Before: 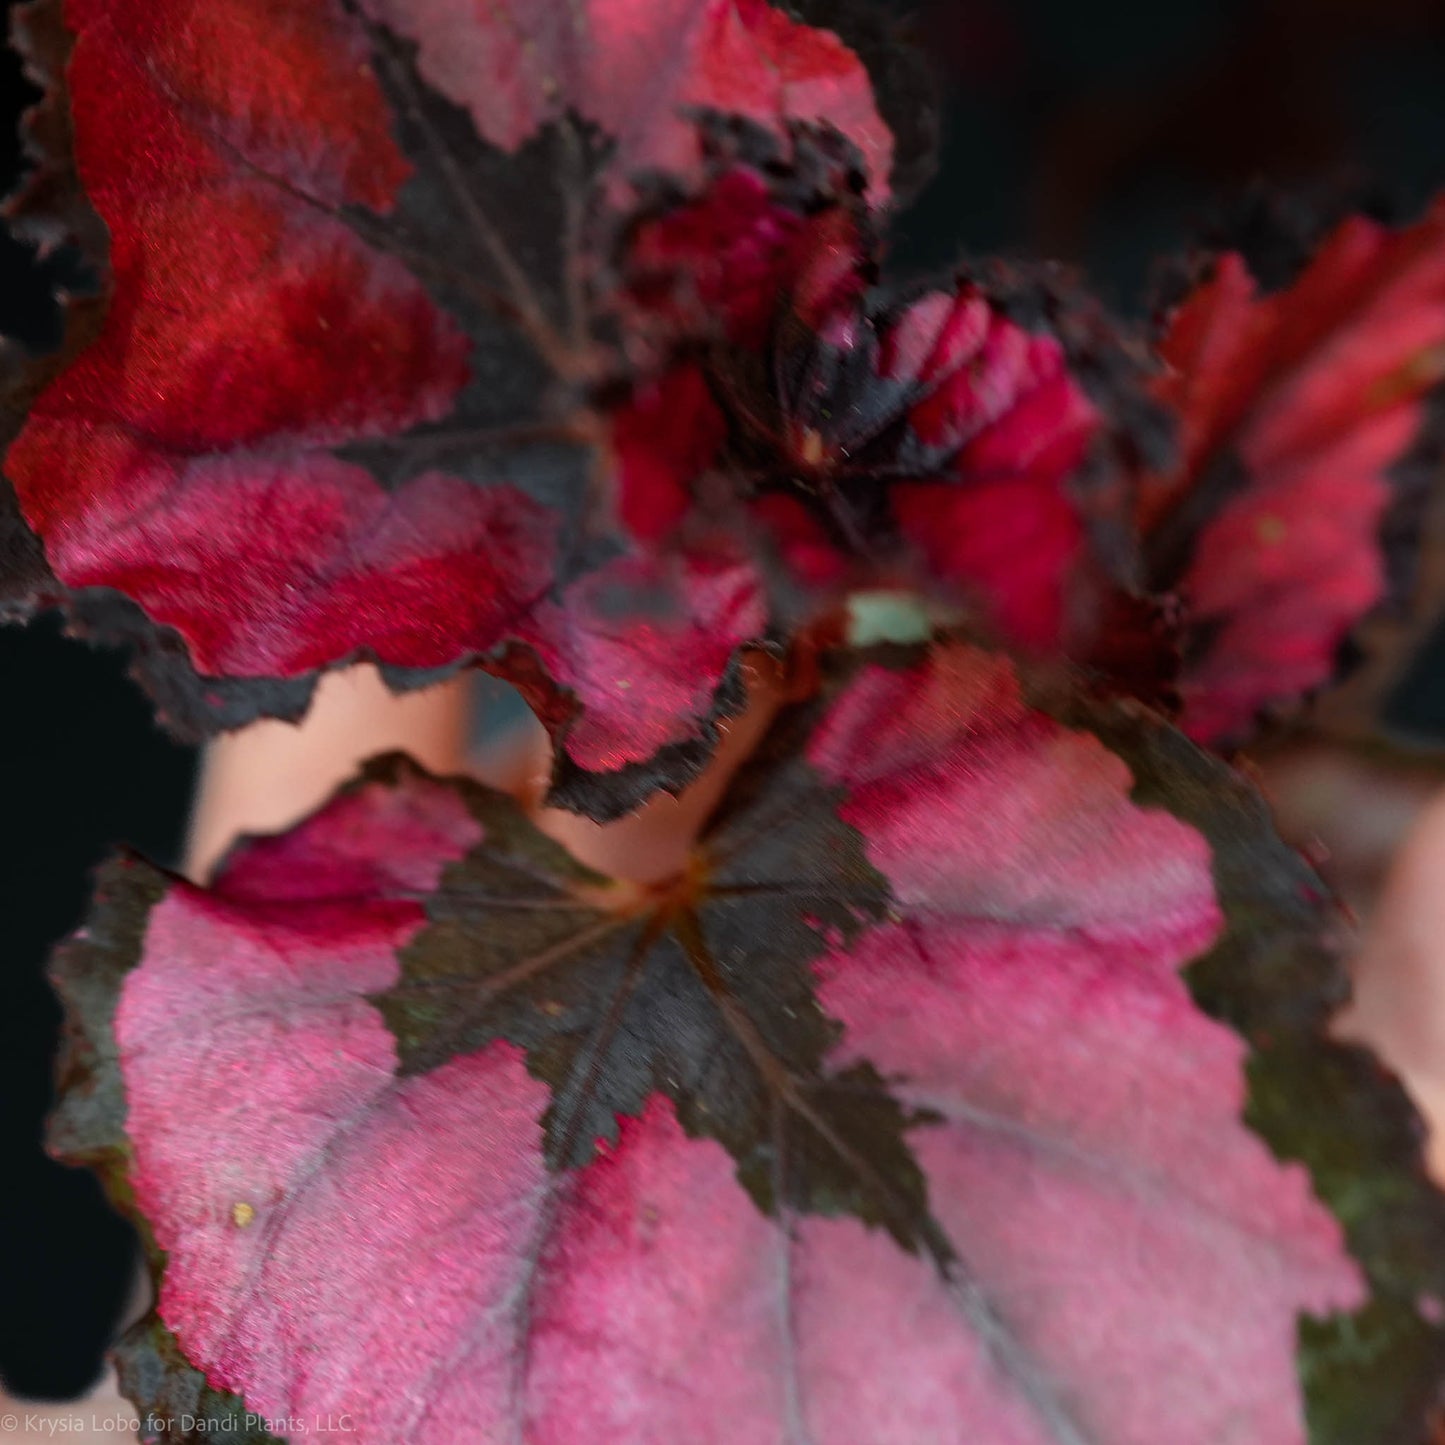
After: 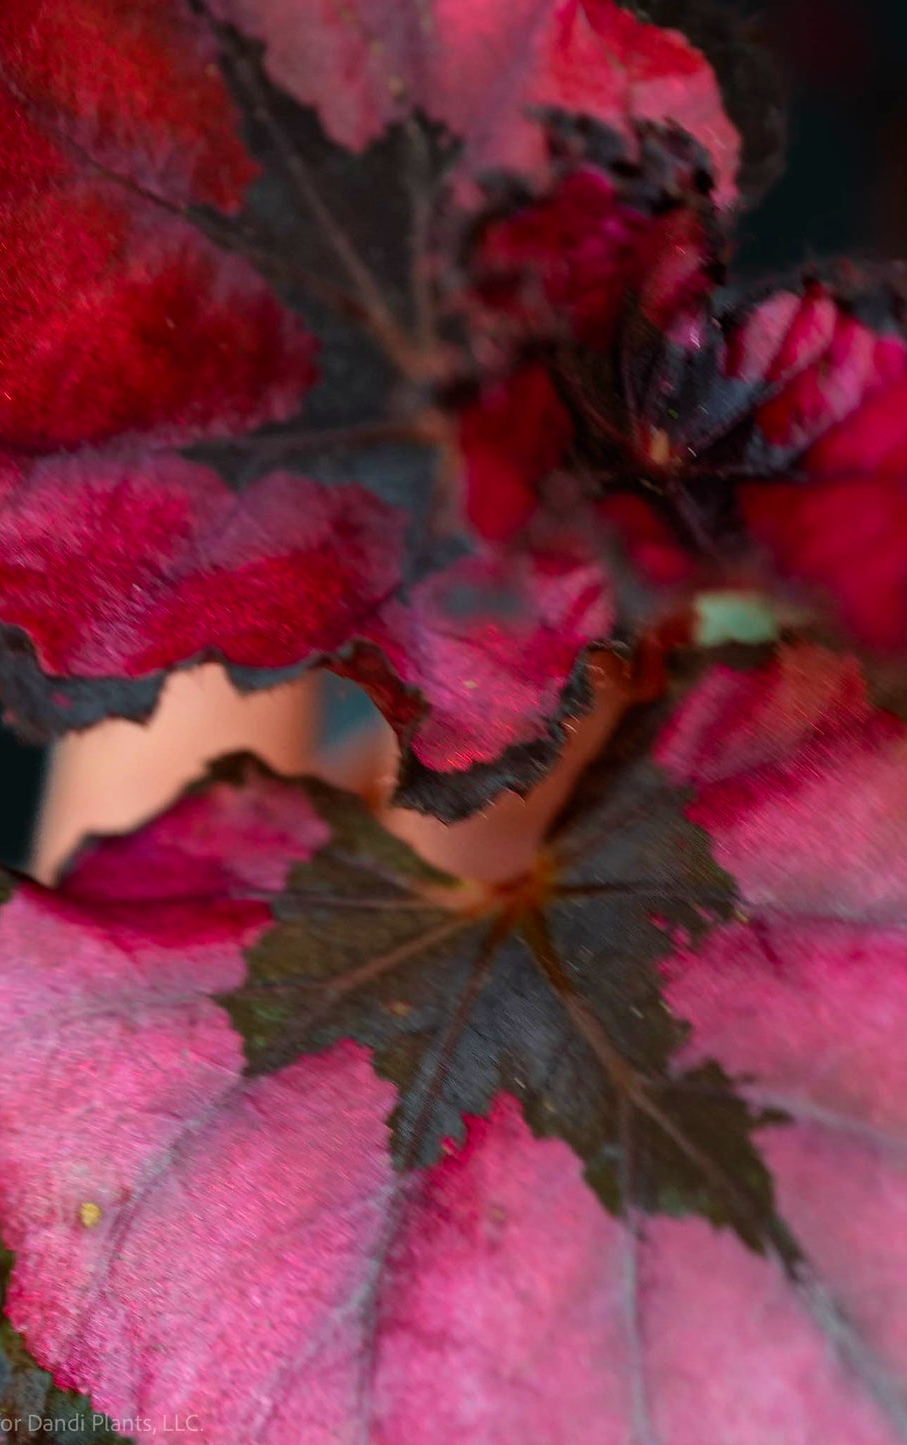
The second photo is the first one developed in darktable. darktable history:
velvia: on, module defaults
color correction: saturation 1.1
crop: left 10.644%, right 26.528%
